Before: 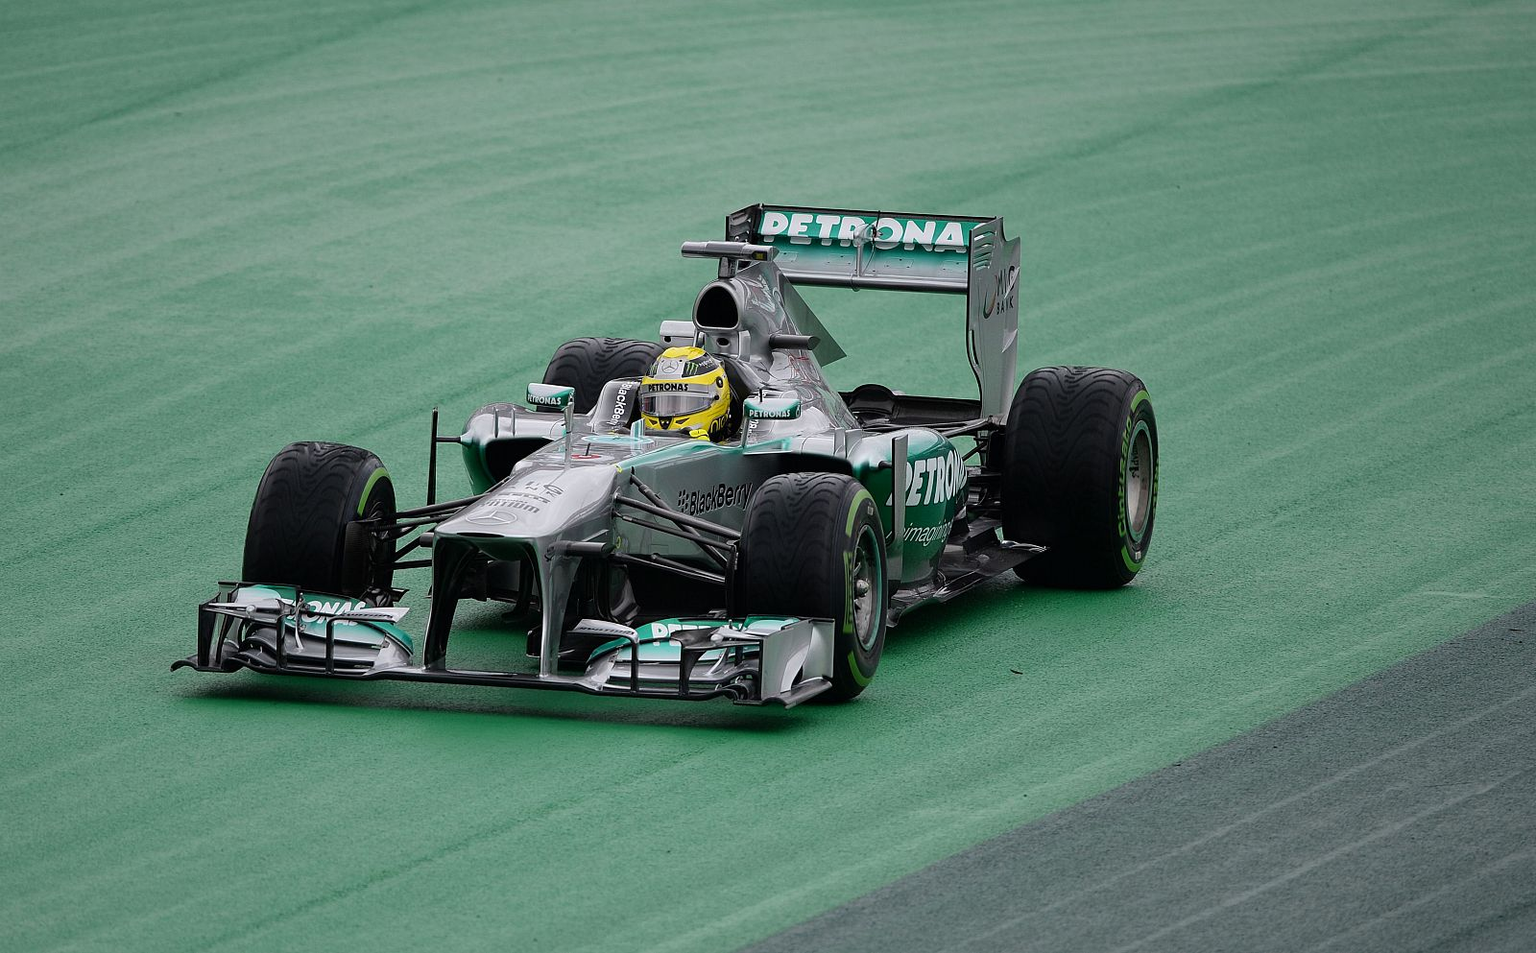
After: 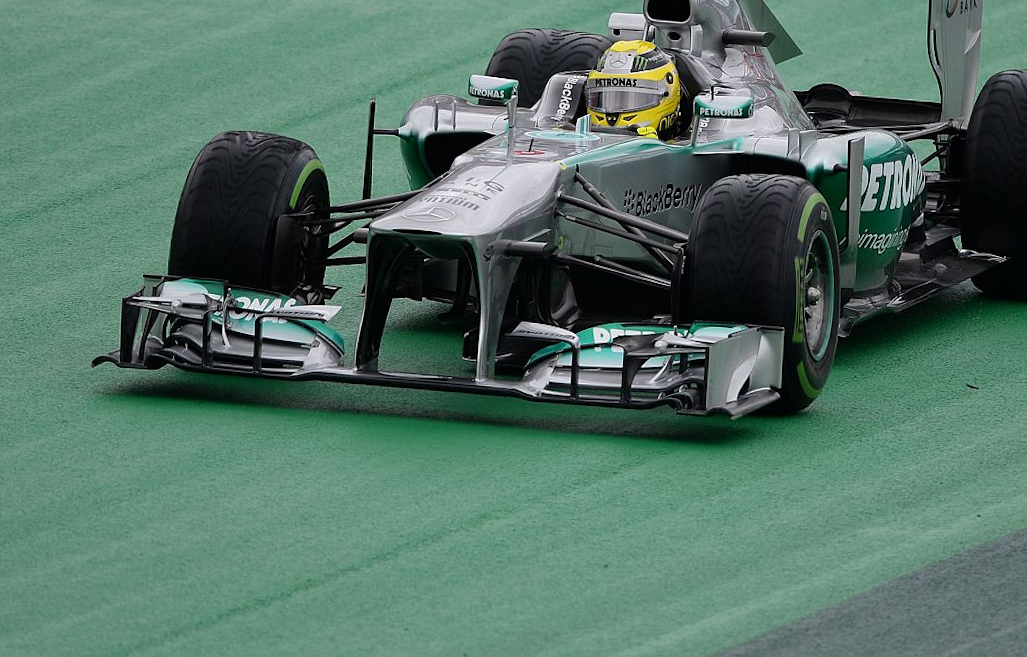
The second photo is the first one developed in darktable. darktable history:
crop and rotate: angle -1.24°, left 3.616%, top 31.519%, right 29.928%
